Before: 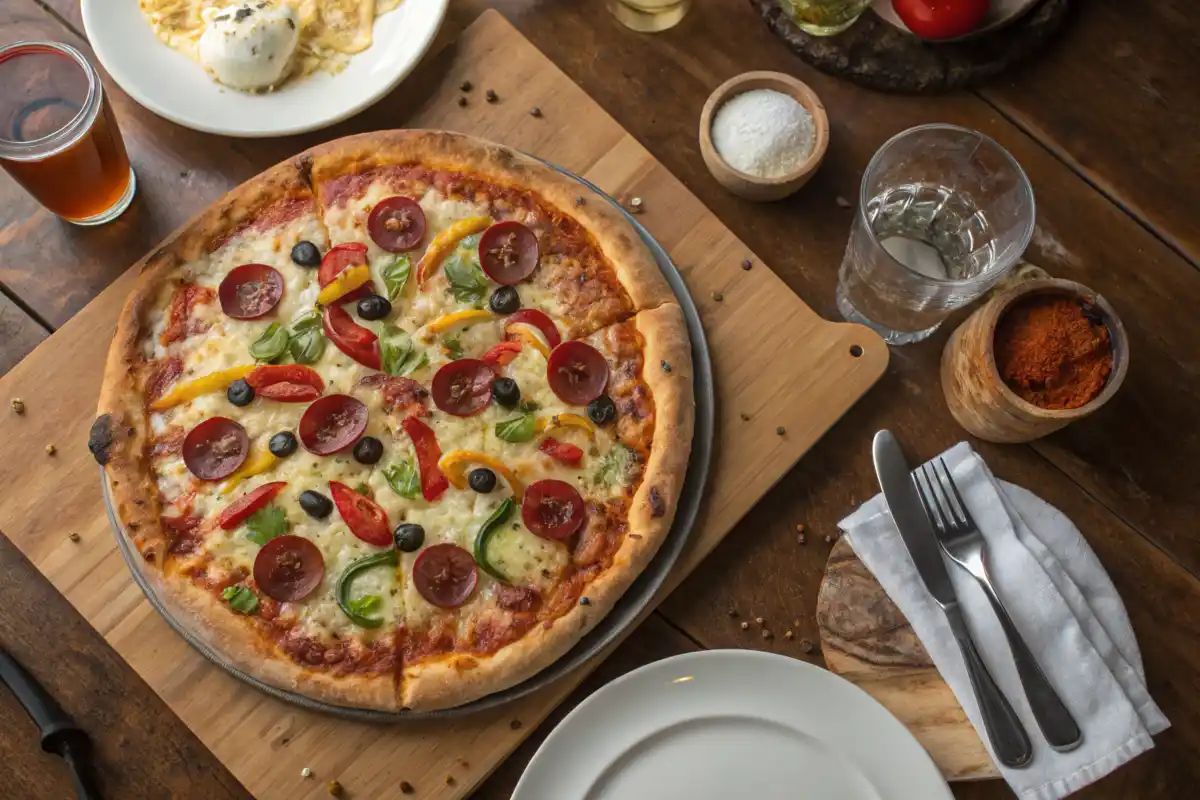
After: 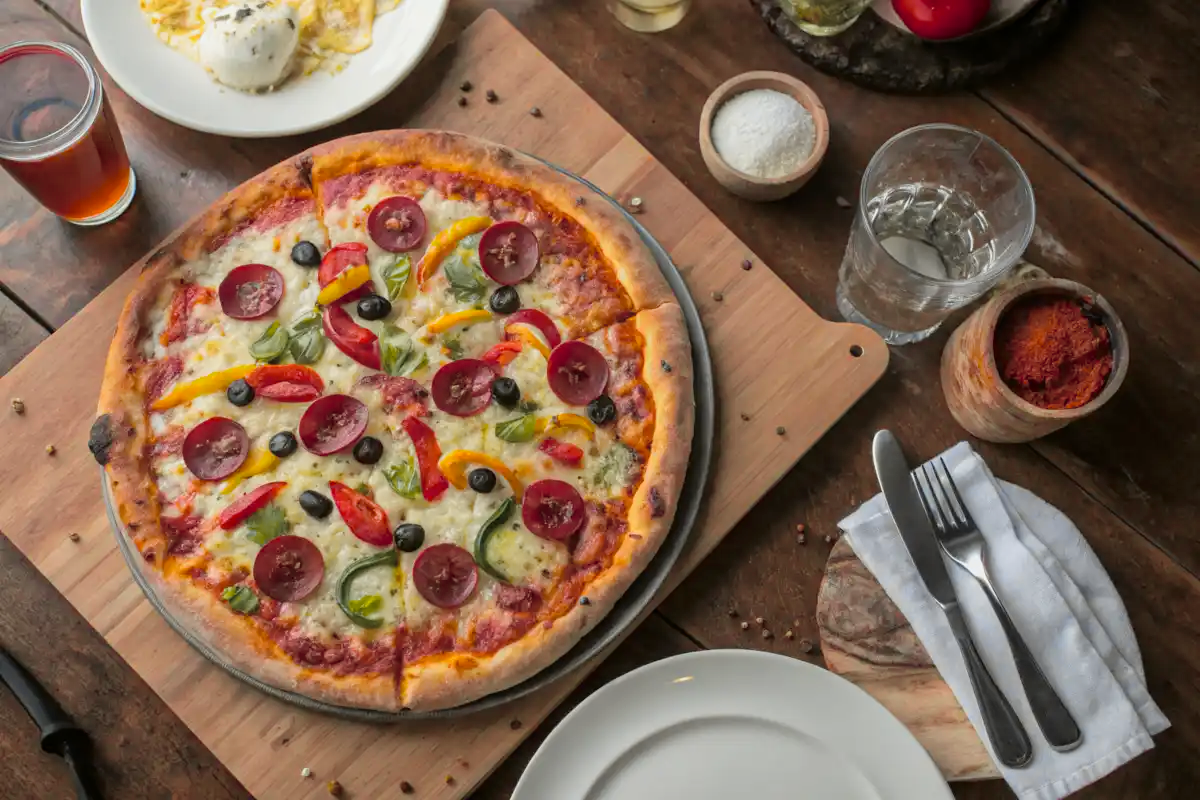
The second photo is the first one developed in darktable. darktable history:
tone curve: curves: ch0 [(0, 0) (0.07, 0.052) (0.23, 0.254) (0.486, 0.53) (0.822, 0.825) (0.994, 0.955)]; ch1 [(0, 0) (0.226, 0.261) (0.379, 0.442) (0.469, 0.472) (0.495, 0.495) (0.514, 0.504) (0.561, 0.568) (0.59, 0.612) (1, 1)]; ch2 [(0, 0) (0.269, 0.299) (0.459, 0.441) (0.498, 0.499) (0.523, 0.52) (0.586, 0.569) (0.635, 0.617) (0.659, 0.681) (0.718, 0.764) (1, 1)], color space Lab, independent channels, preserve colors none
